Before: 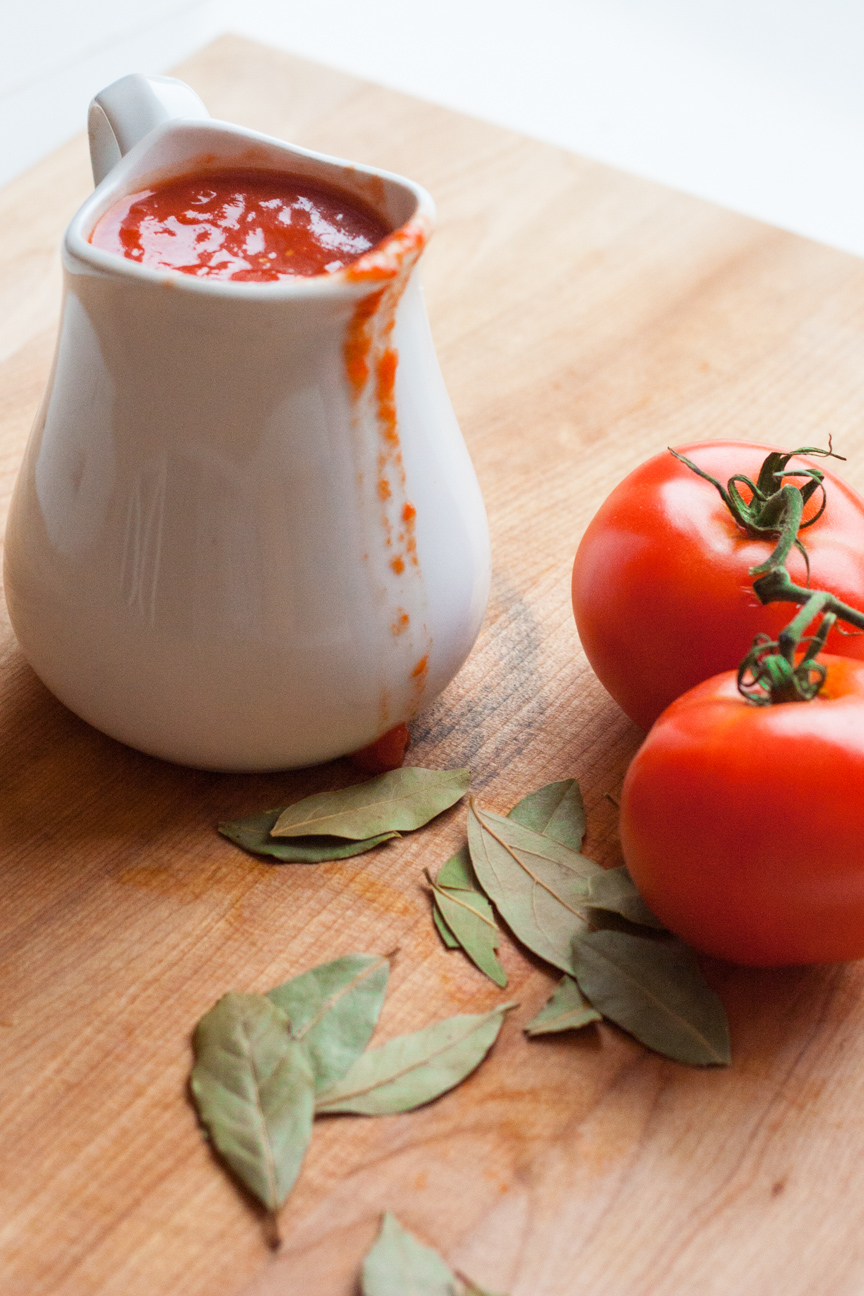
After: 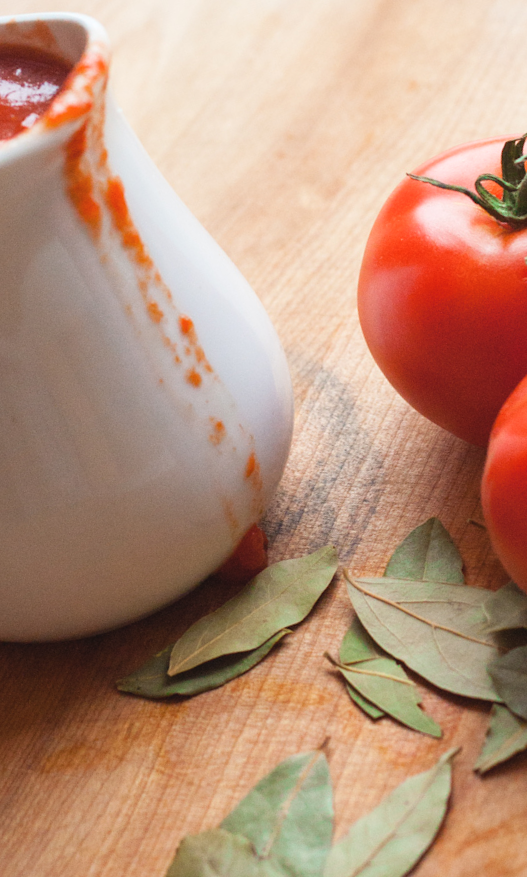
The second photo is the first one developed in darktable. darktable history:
exposure: black level correction -0.004, exposure 0.057 EV, compensate highlight preservation false
crop and rotate: angle 20.36°, left 6.963%, right 3.865%, bottom 1.162%
